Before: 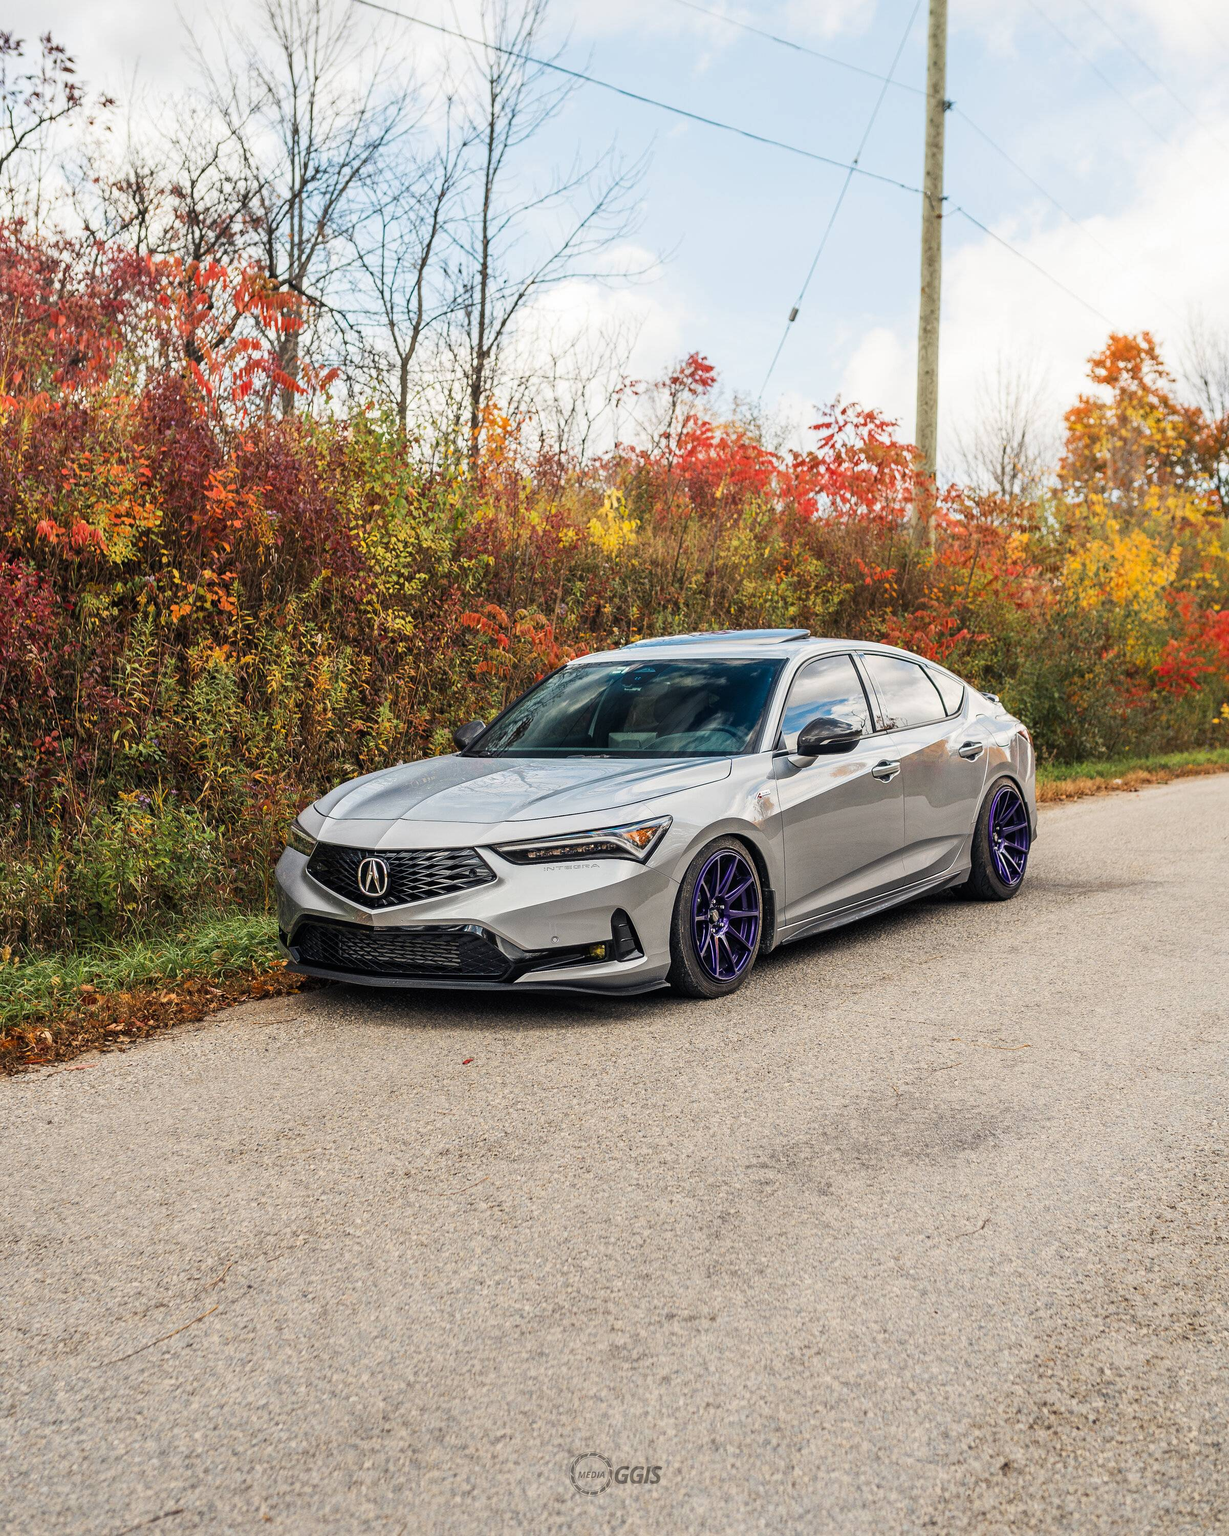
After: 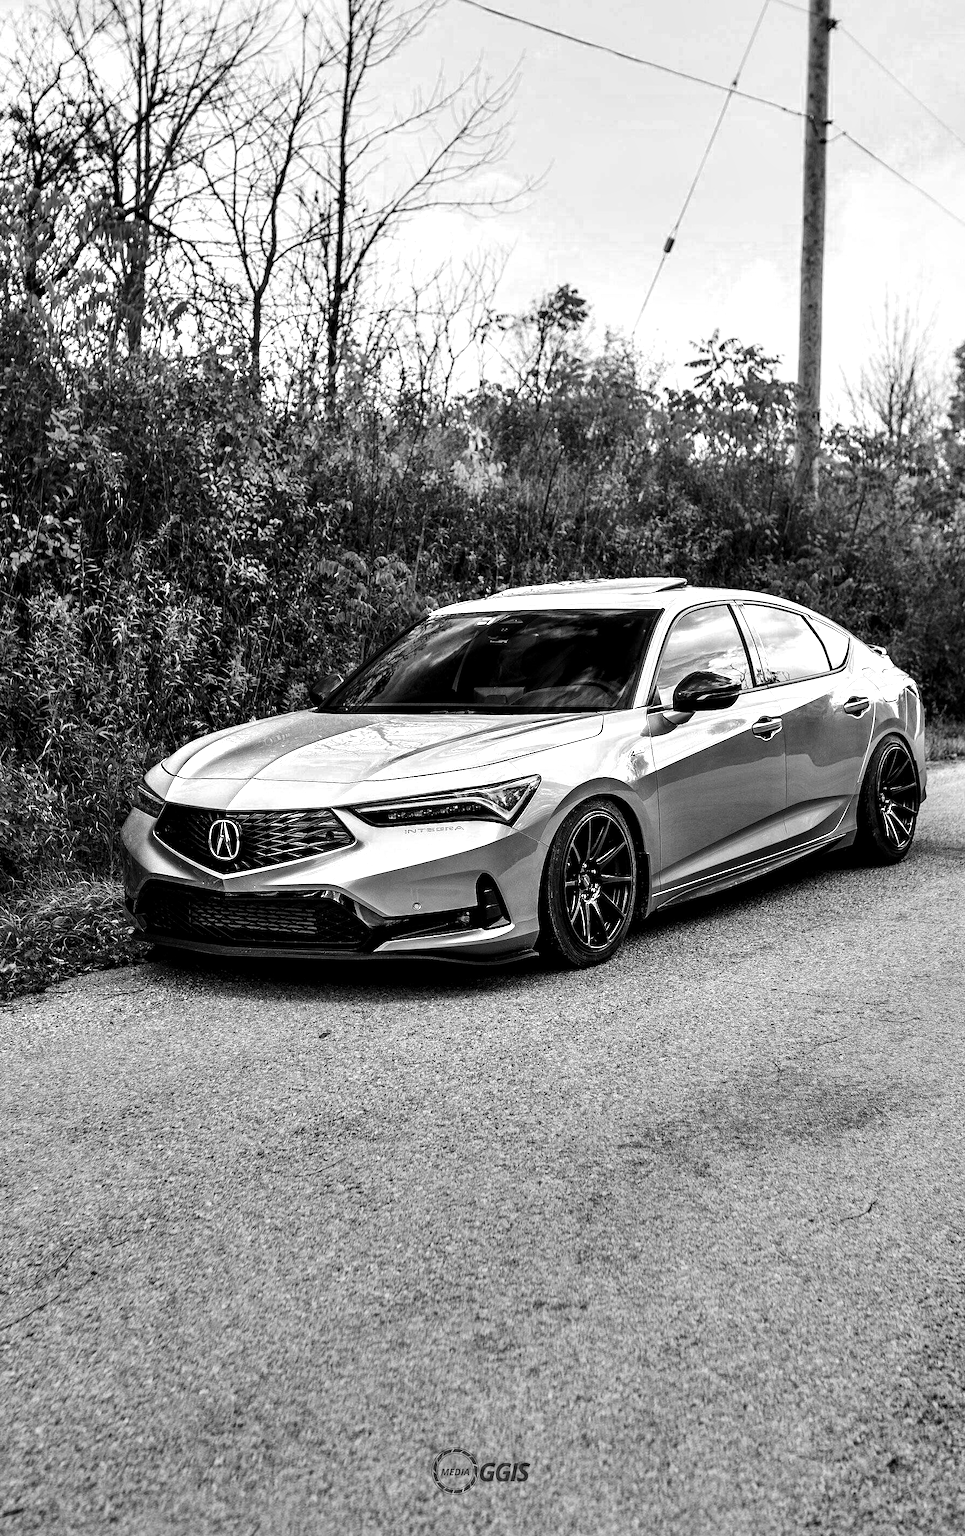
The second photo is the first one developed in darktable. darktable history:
color zones: curves: ch0 [(0, 0.613) (0.01, 0.613) (0.245, 0.448) (0.498, 0.529) (0.642, 0.665) (0.879, 0.777) (0.99, 0.613)]; ch1 [(0, 0) (0.143, 0) (0.286, 0) (0.429, 0) (0.571, 0) (0.714, 0) (0.857, 0)]
contrast brightness saturation: brightness -0.208, saturation 0.082
contrast equalizer: y [[0.6 ×6], [0.55 ×6], [0 ×6], [0 ×6], [0 ×6]]
crop and rotate: left 13.141%, top 5.423%, right 12.522%
